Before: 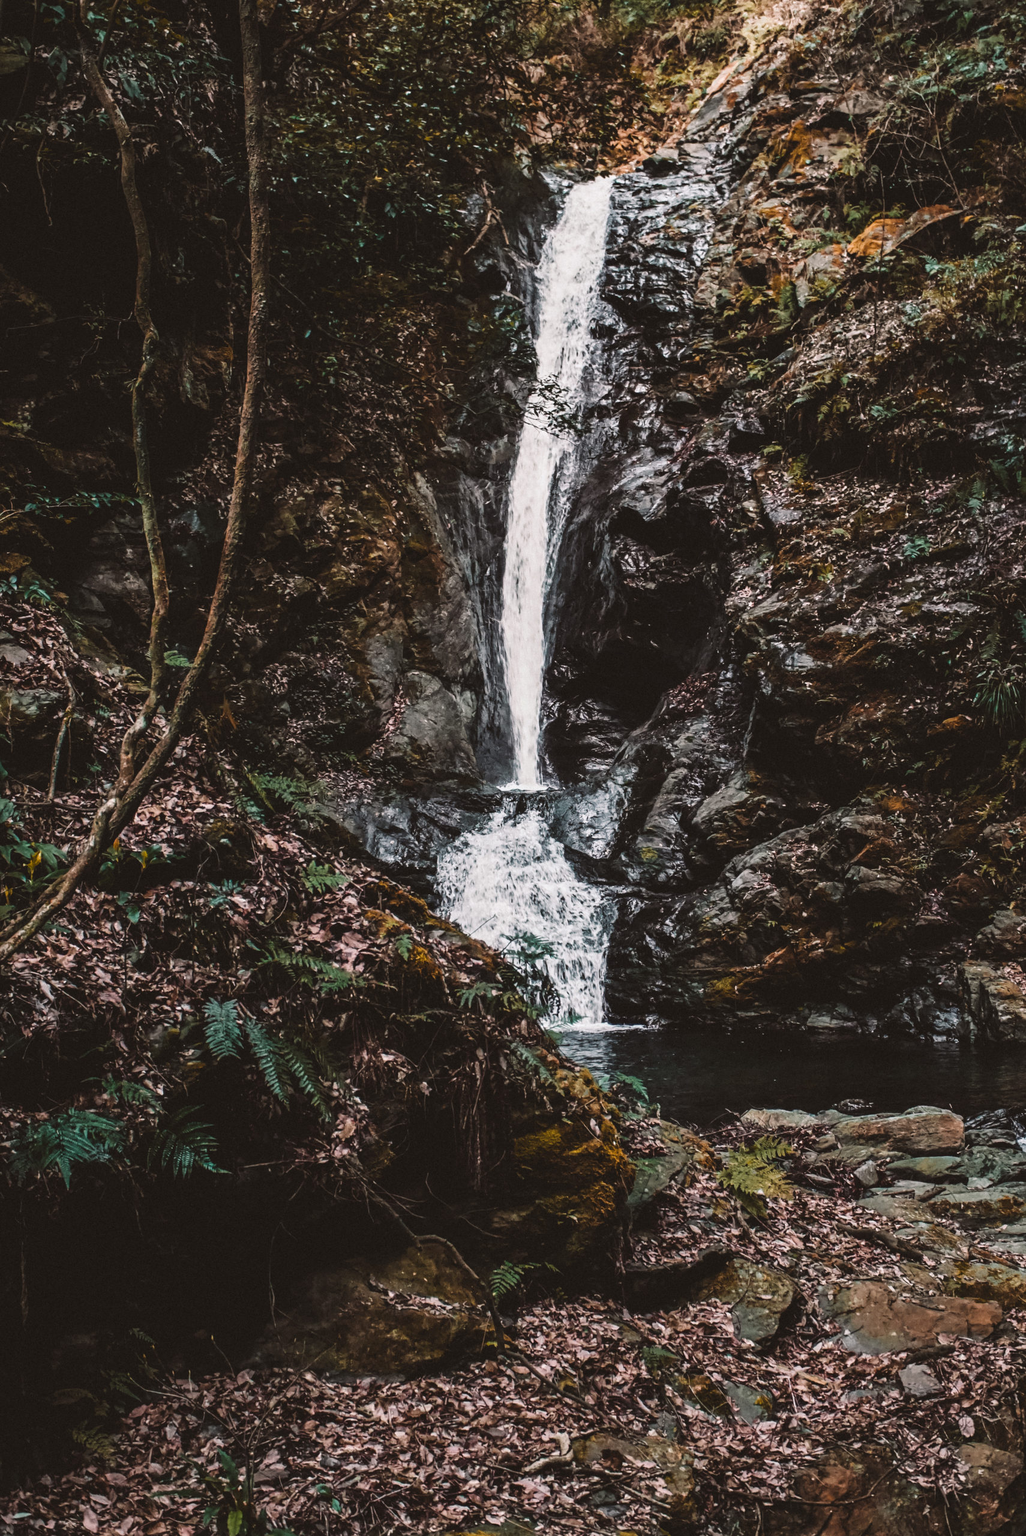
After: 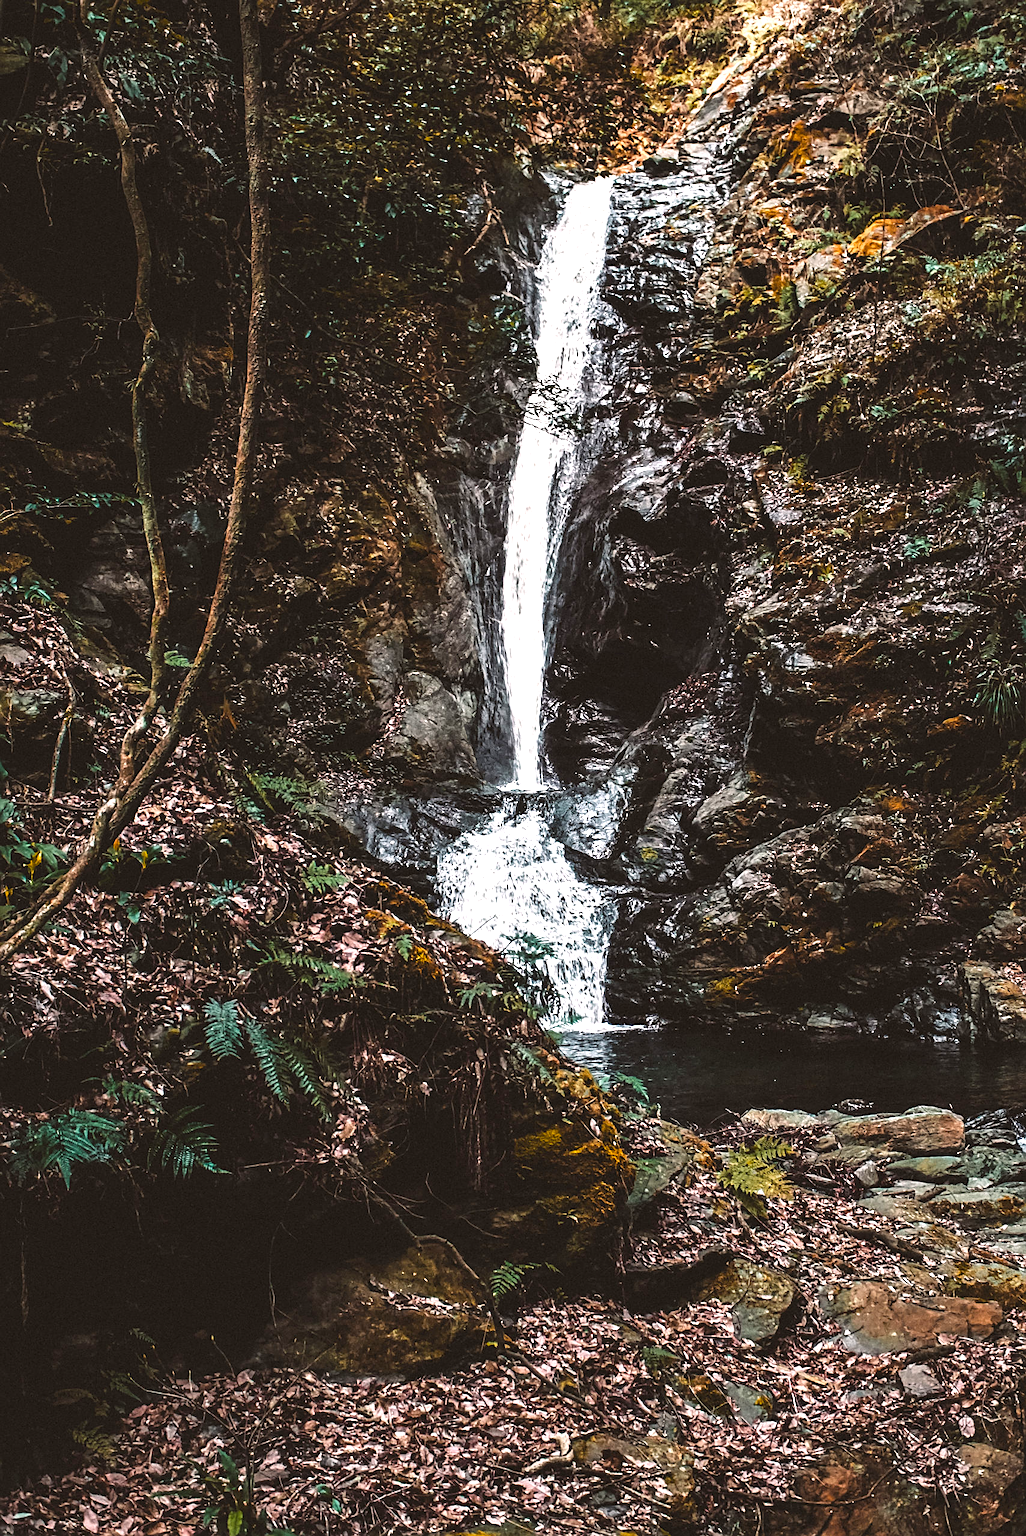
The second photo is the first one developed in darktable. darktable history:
exposure: black level correction 0, exposure 0.6 EV, compensate exposure bias true, compensate highlight preservation false
local contrast: highlights 100%, shadows 100%, detail 120%, midtone range 0.2
sharpen: on, module defaults
color balance: contrast 6.48%, output saturation 113.3%
